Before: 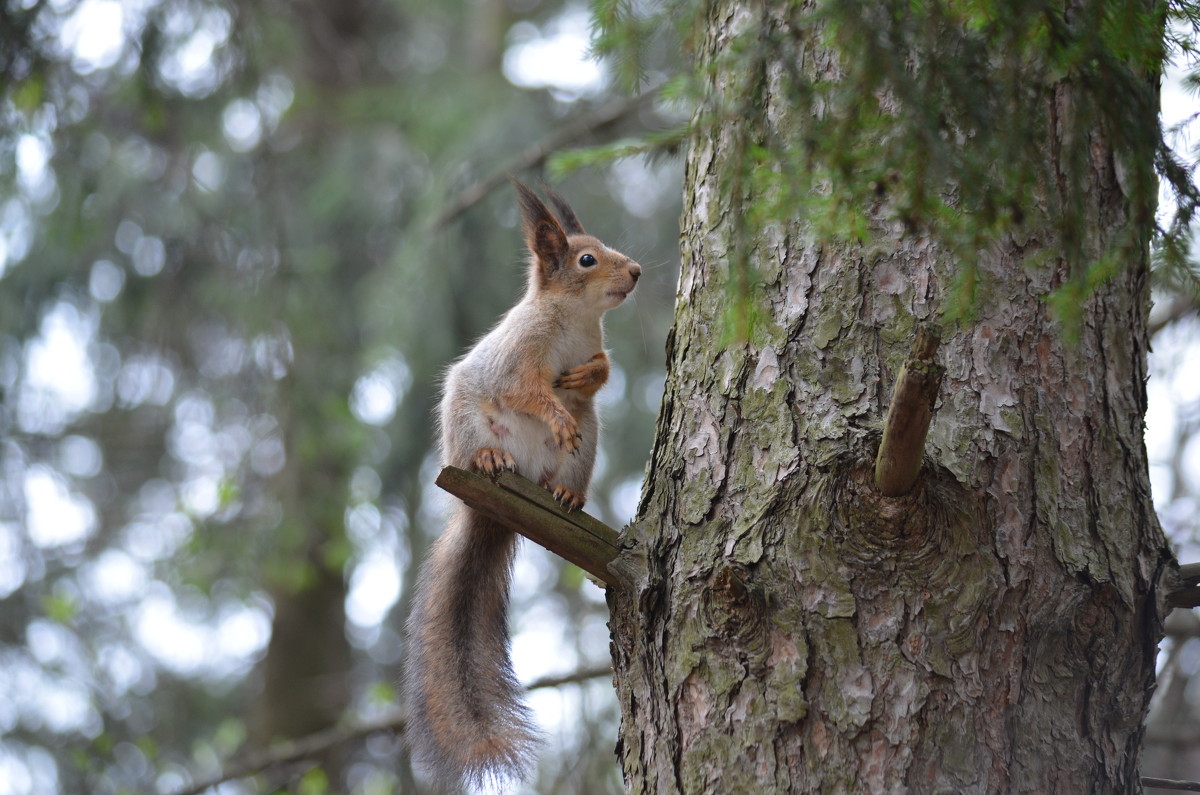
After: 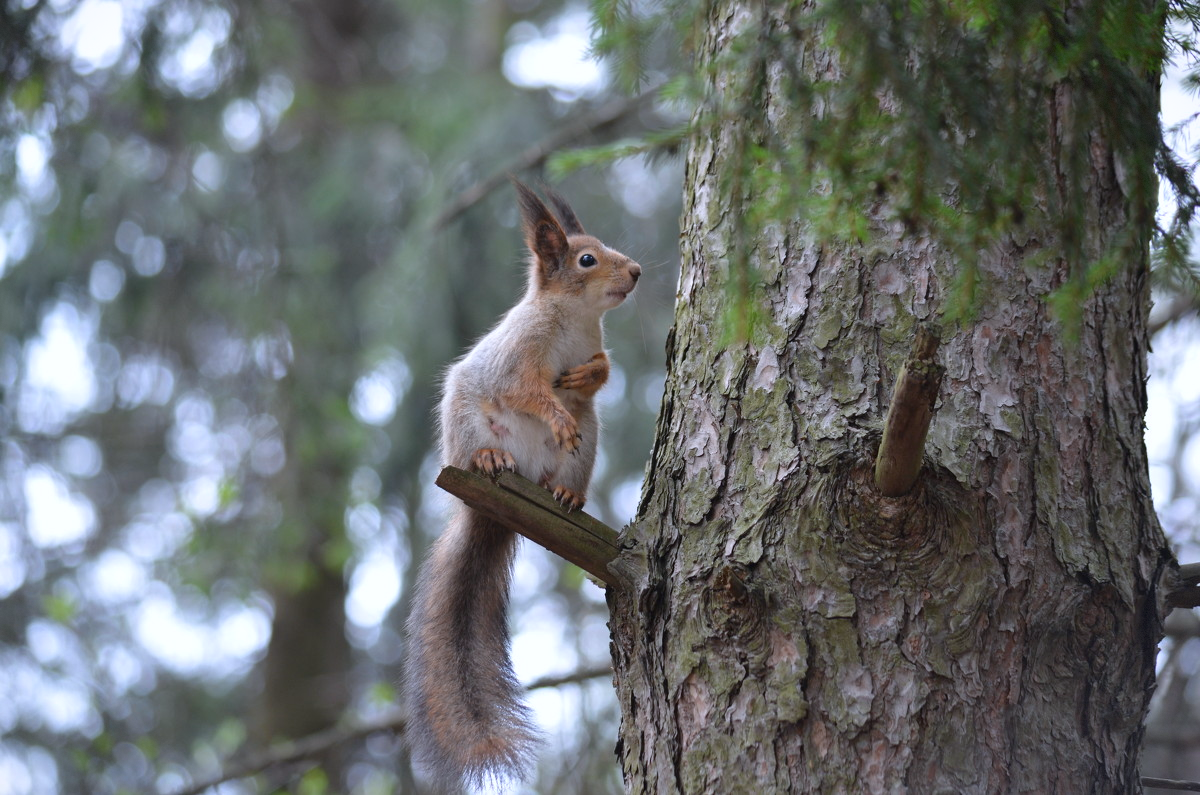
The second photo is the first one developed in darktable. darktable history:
vignetting: fall-off start 100%, fall-off radius 71%, brightness -0.434, saturation -0.2, width/height ratio 1.178, dithering 8-bit output, unbound false
color calibration: illuminant as shot in camera, x 0.358, y 0.373, temperature 4628.91 K
